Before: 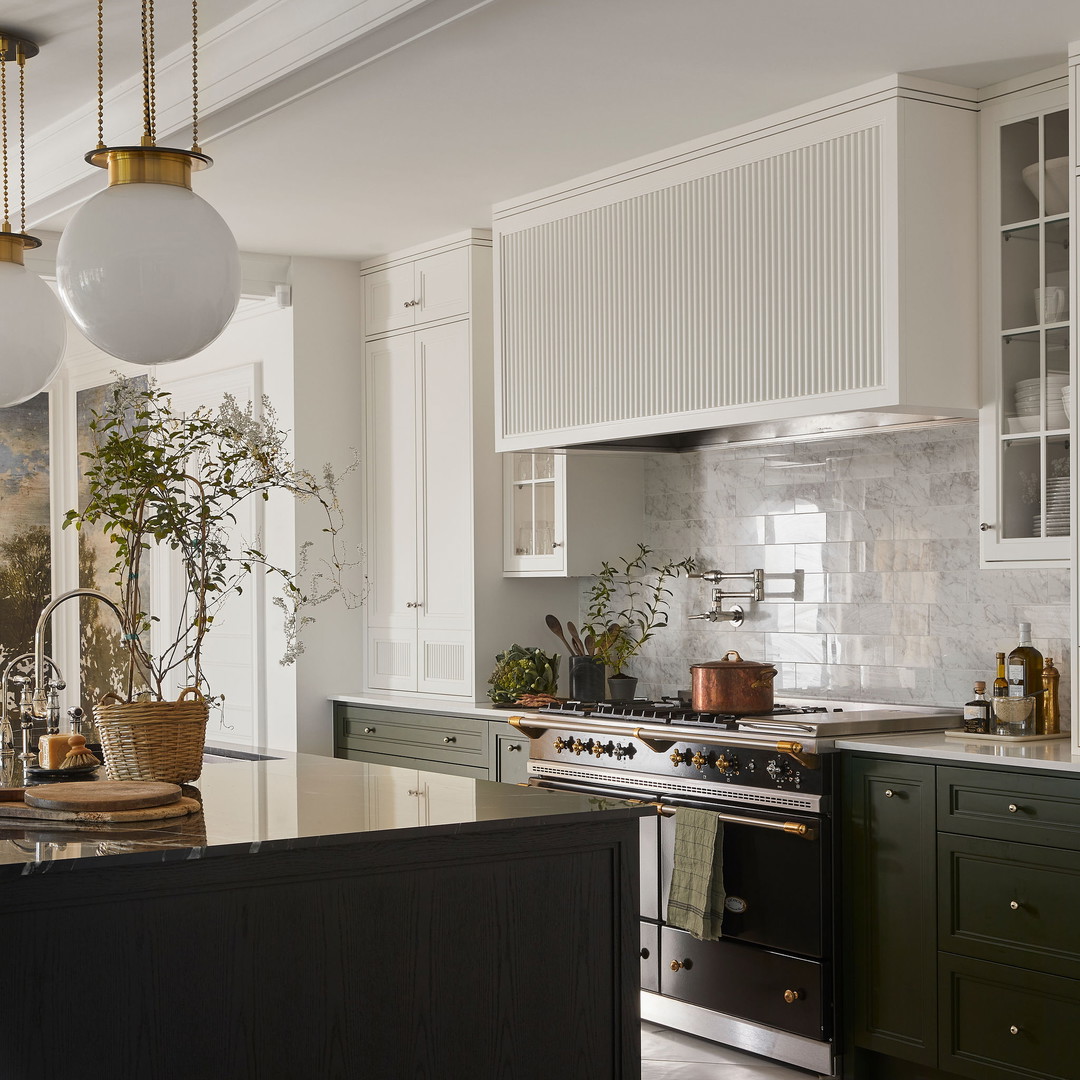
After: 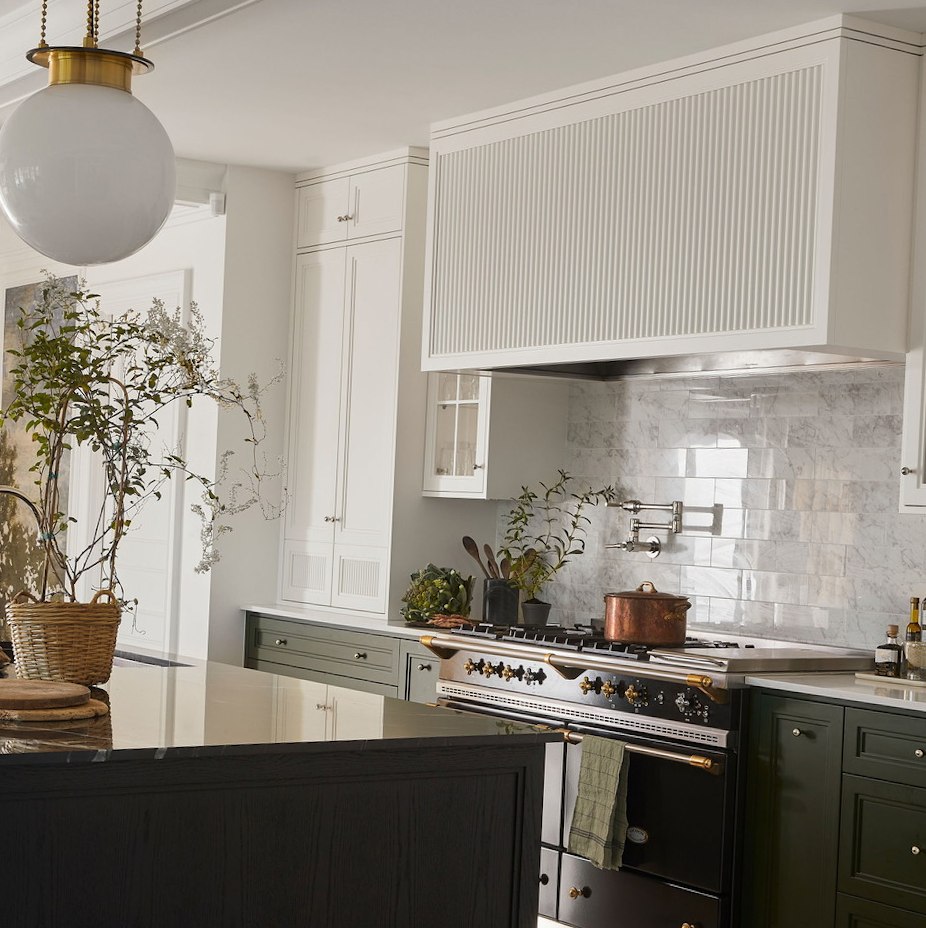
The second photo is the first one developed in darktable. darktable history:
crop and rotate: angle -2.98°, left 5.221%, top 5.214%, right 4.654%, bottom 4.47%
